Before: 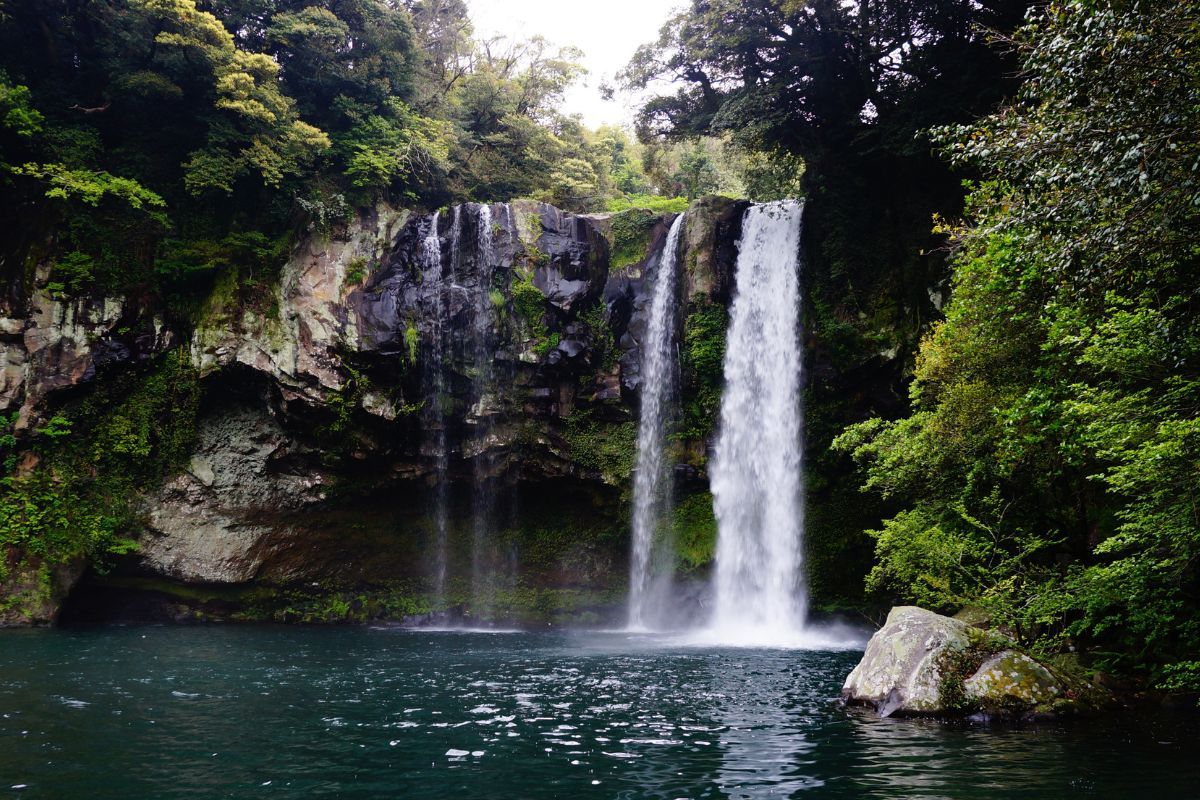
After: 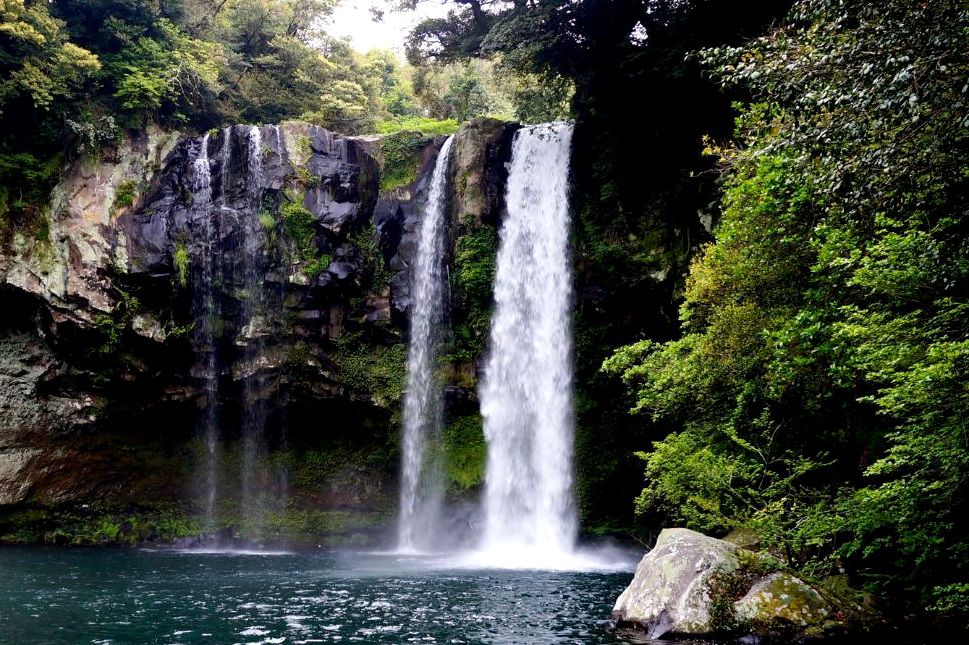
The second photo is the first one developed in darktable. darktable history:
exposure: black level correction 0.005, exposure 0.28 EV, compensate exposure bias true, compensate highlight preservation false
crop: left 19.188%, top 9.785%, right 0%, bottom 9.559%
